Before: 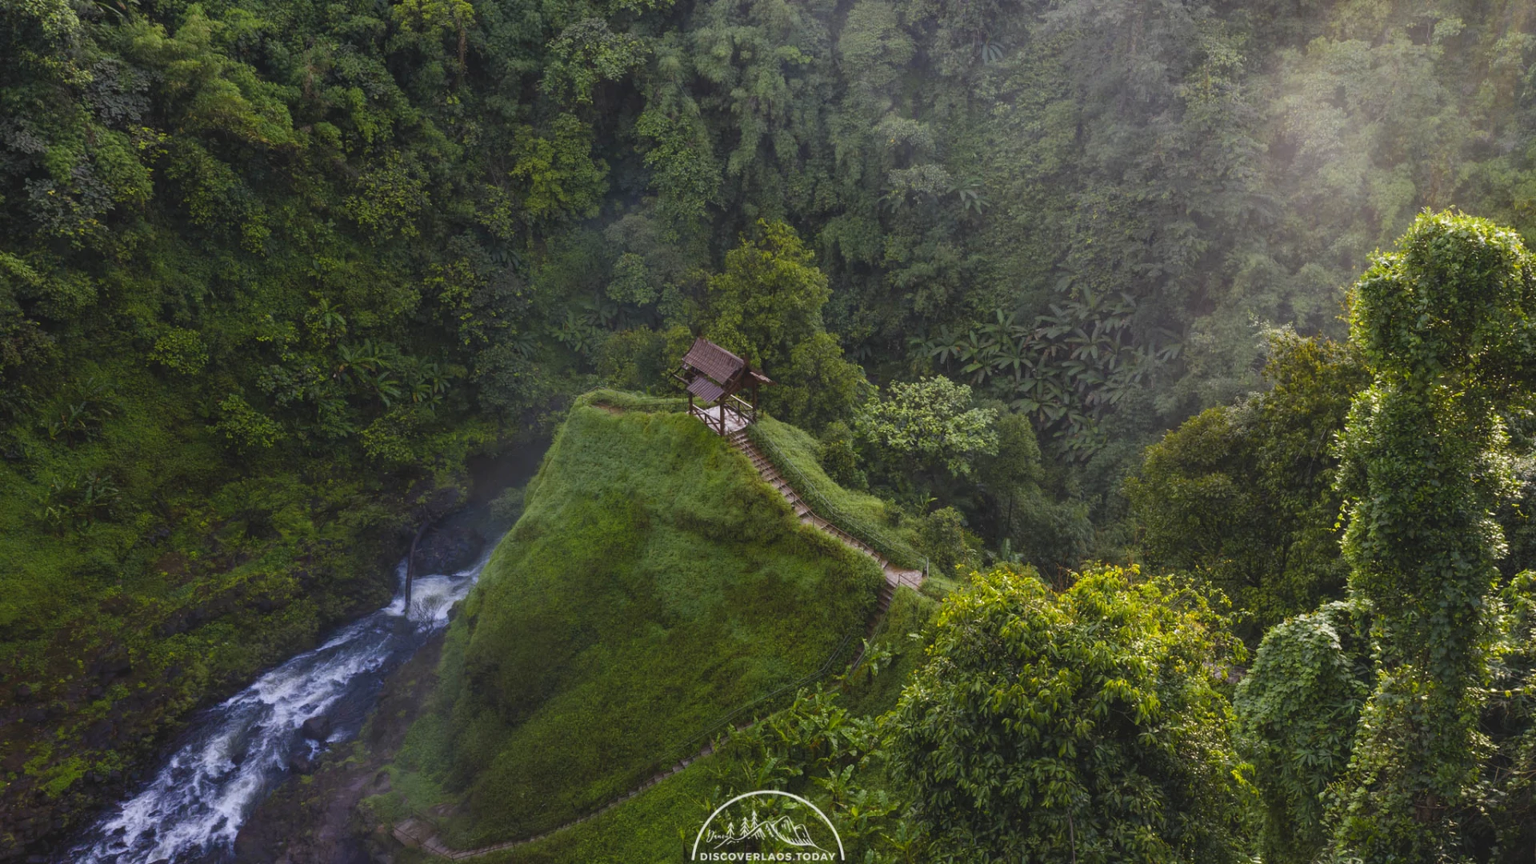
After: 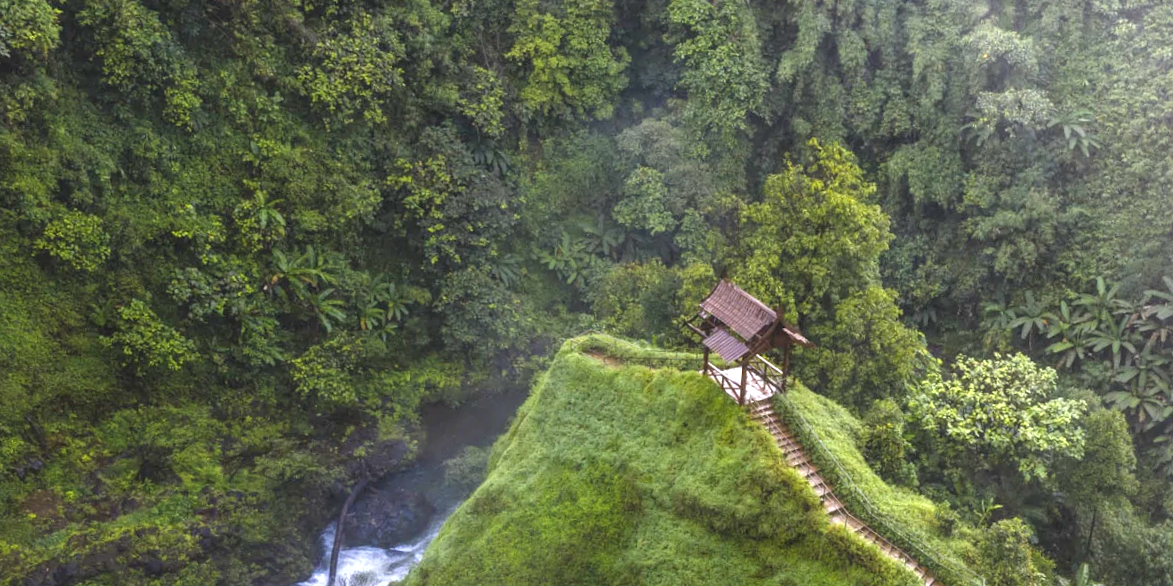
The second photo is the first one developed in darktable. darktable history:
levels: levels [0, 0.474, 0.947]
local contrast: on, module defaults
crop and rotate: angle -4.99°, left 2.122%, top 6.945%, right 27.566%, bottom 30.519%
exposure: black level correction 0.001, exposure 1.116 EV, compensate highlight preservation false
